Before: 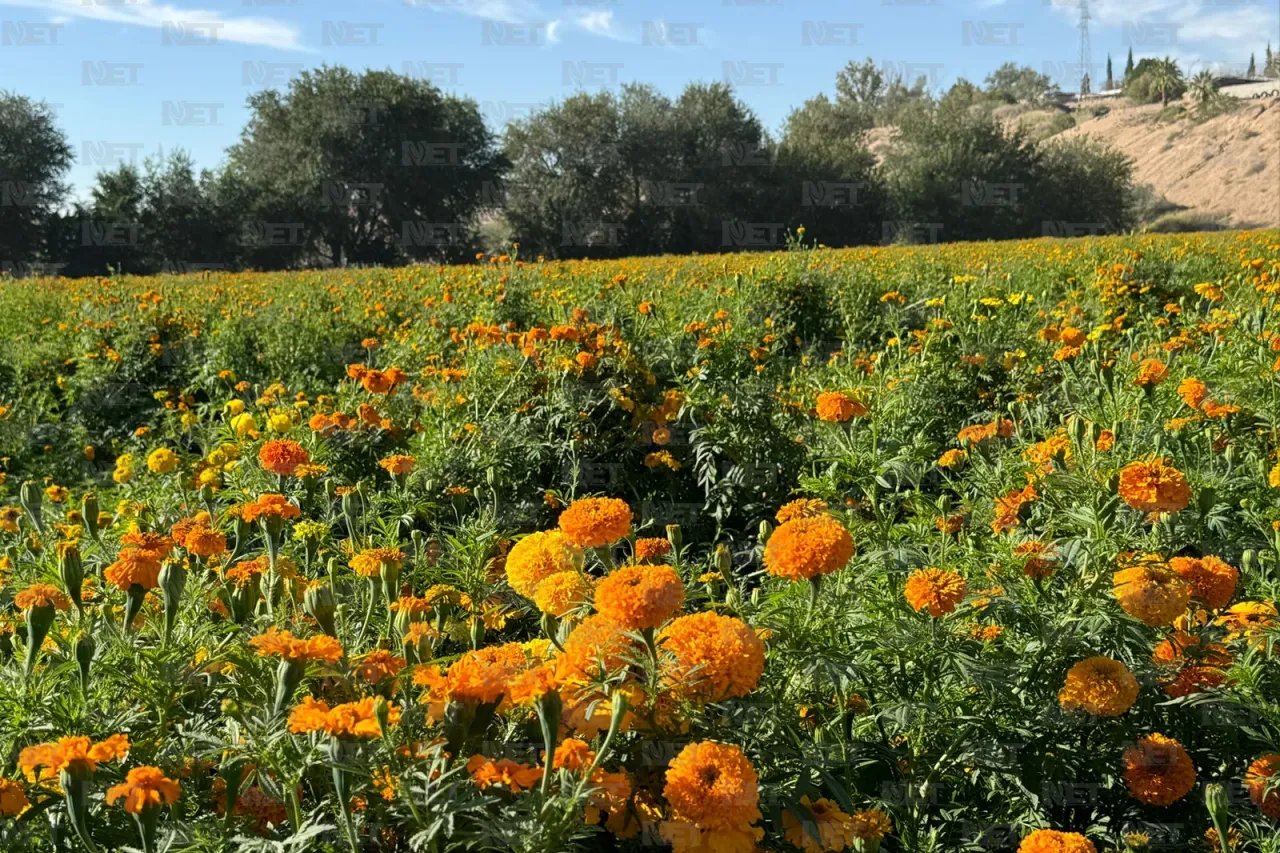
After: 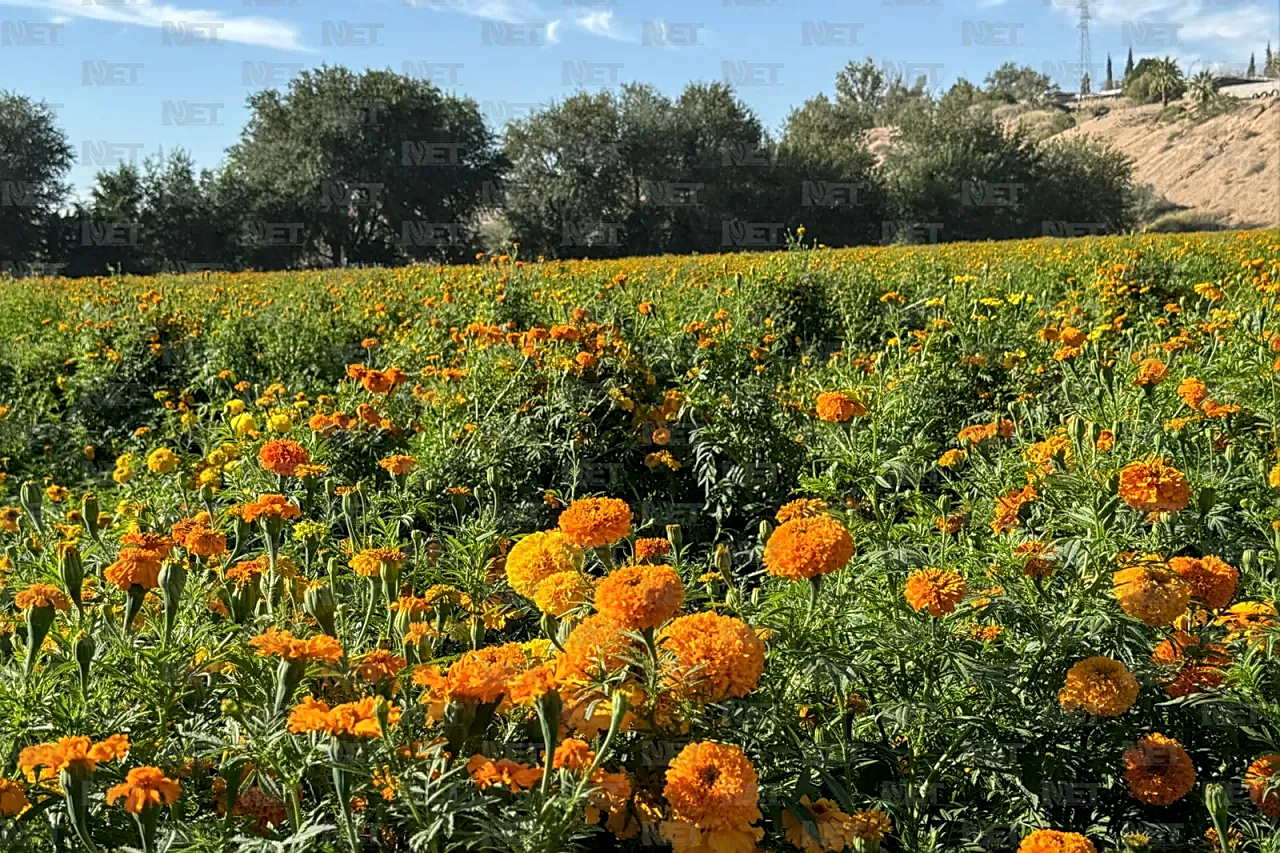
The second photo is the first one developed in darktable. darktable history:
local contrast: on, module defaults
sharpen: amount 0.495
